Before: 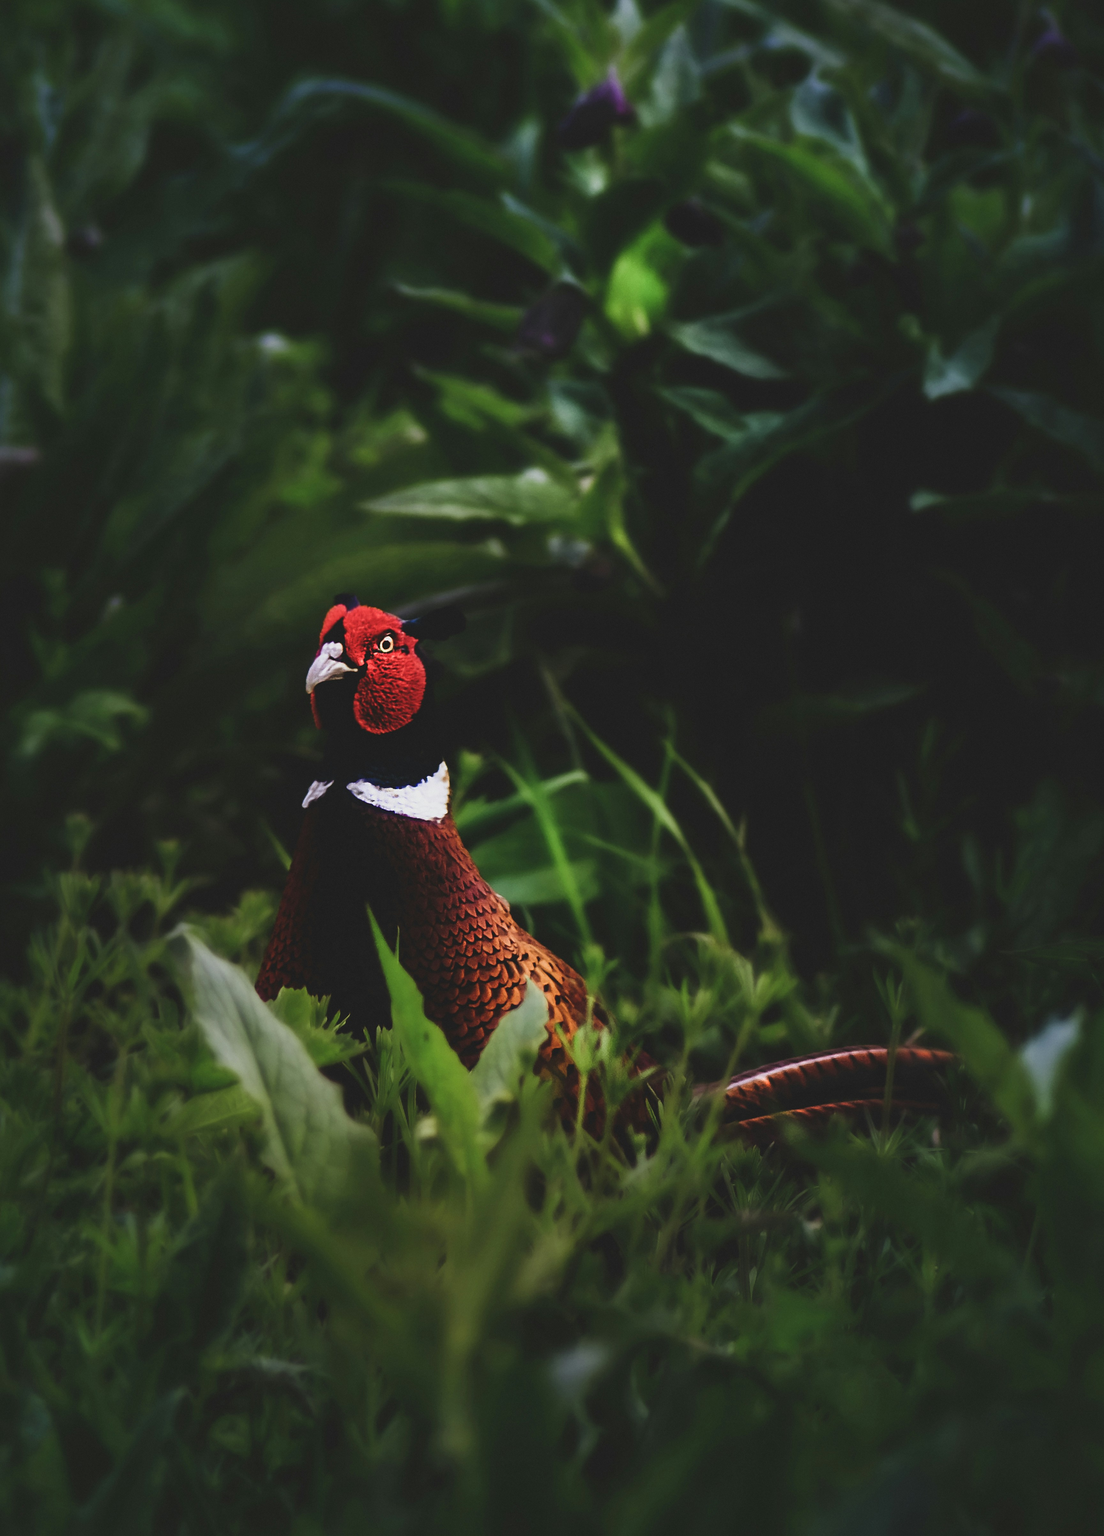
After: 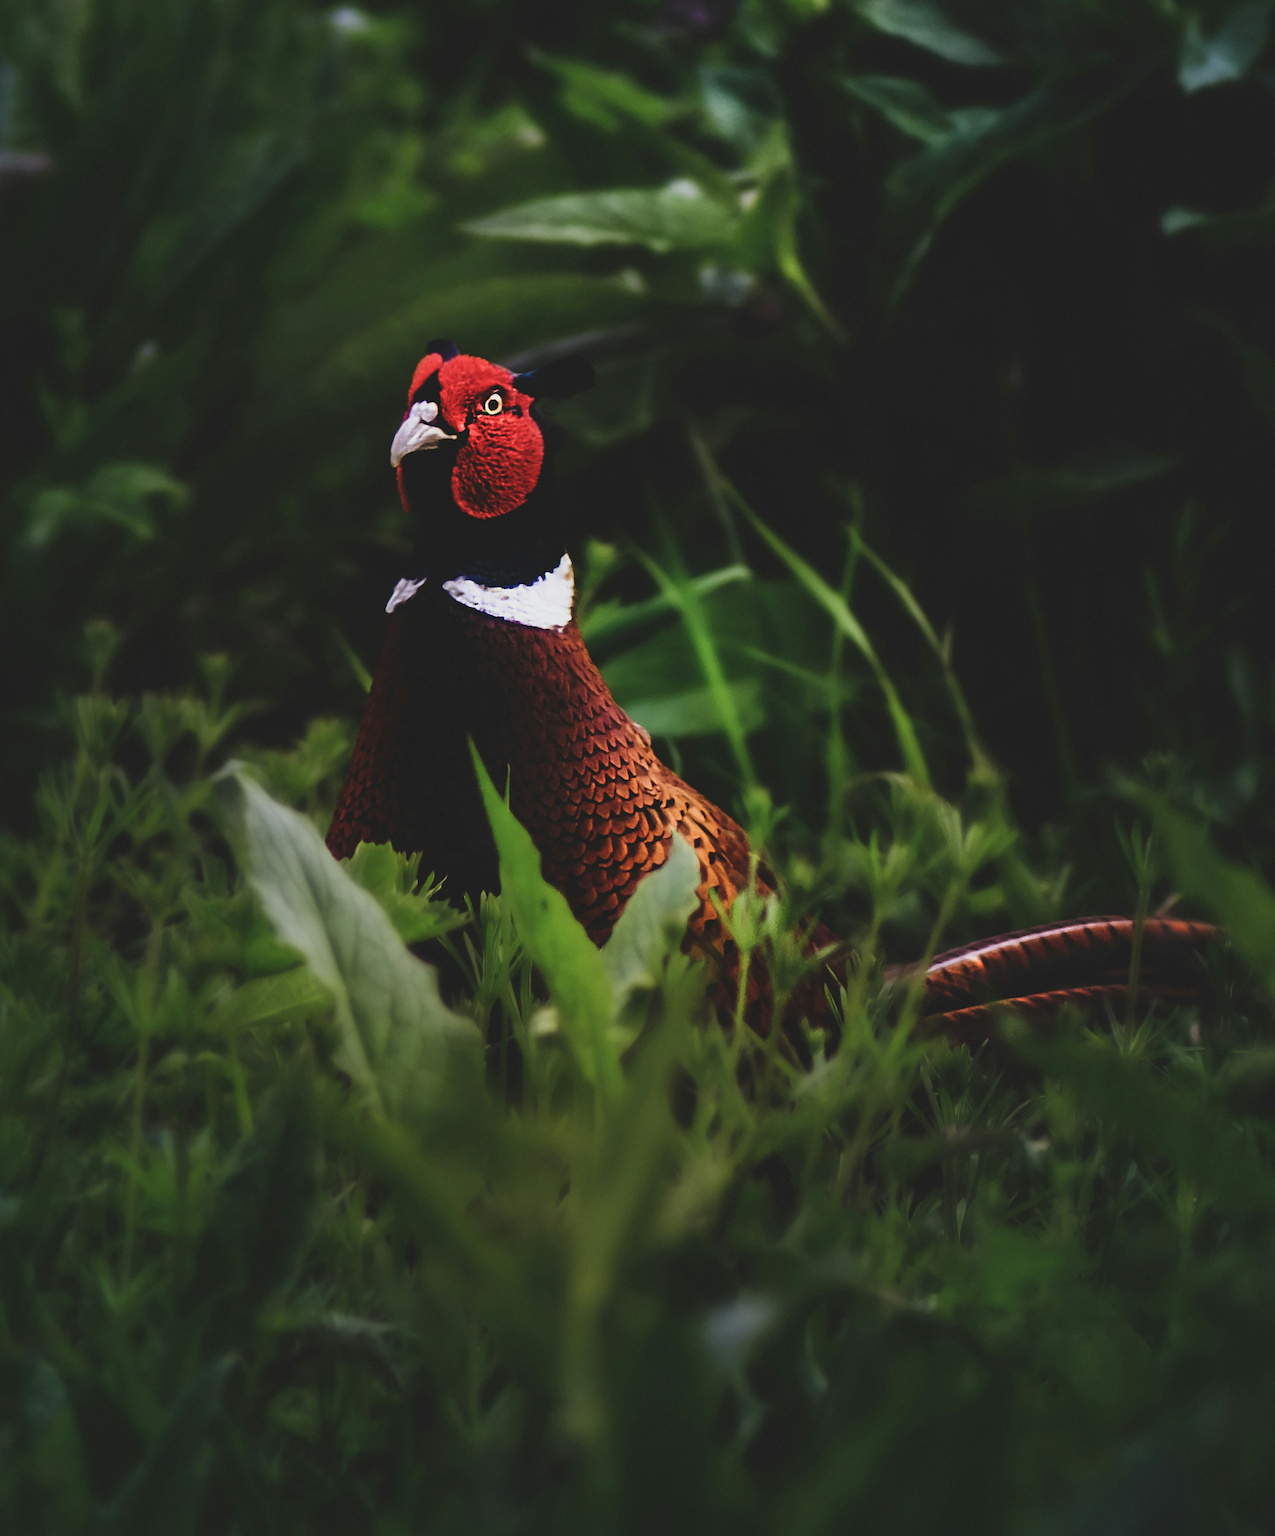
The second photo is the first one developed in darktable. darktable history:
crop: top 21.354%, right 9.427%, bottom 0.261%
